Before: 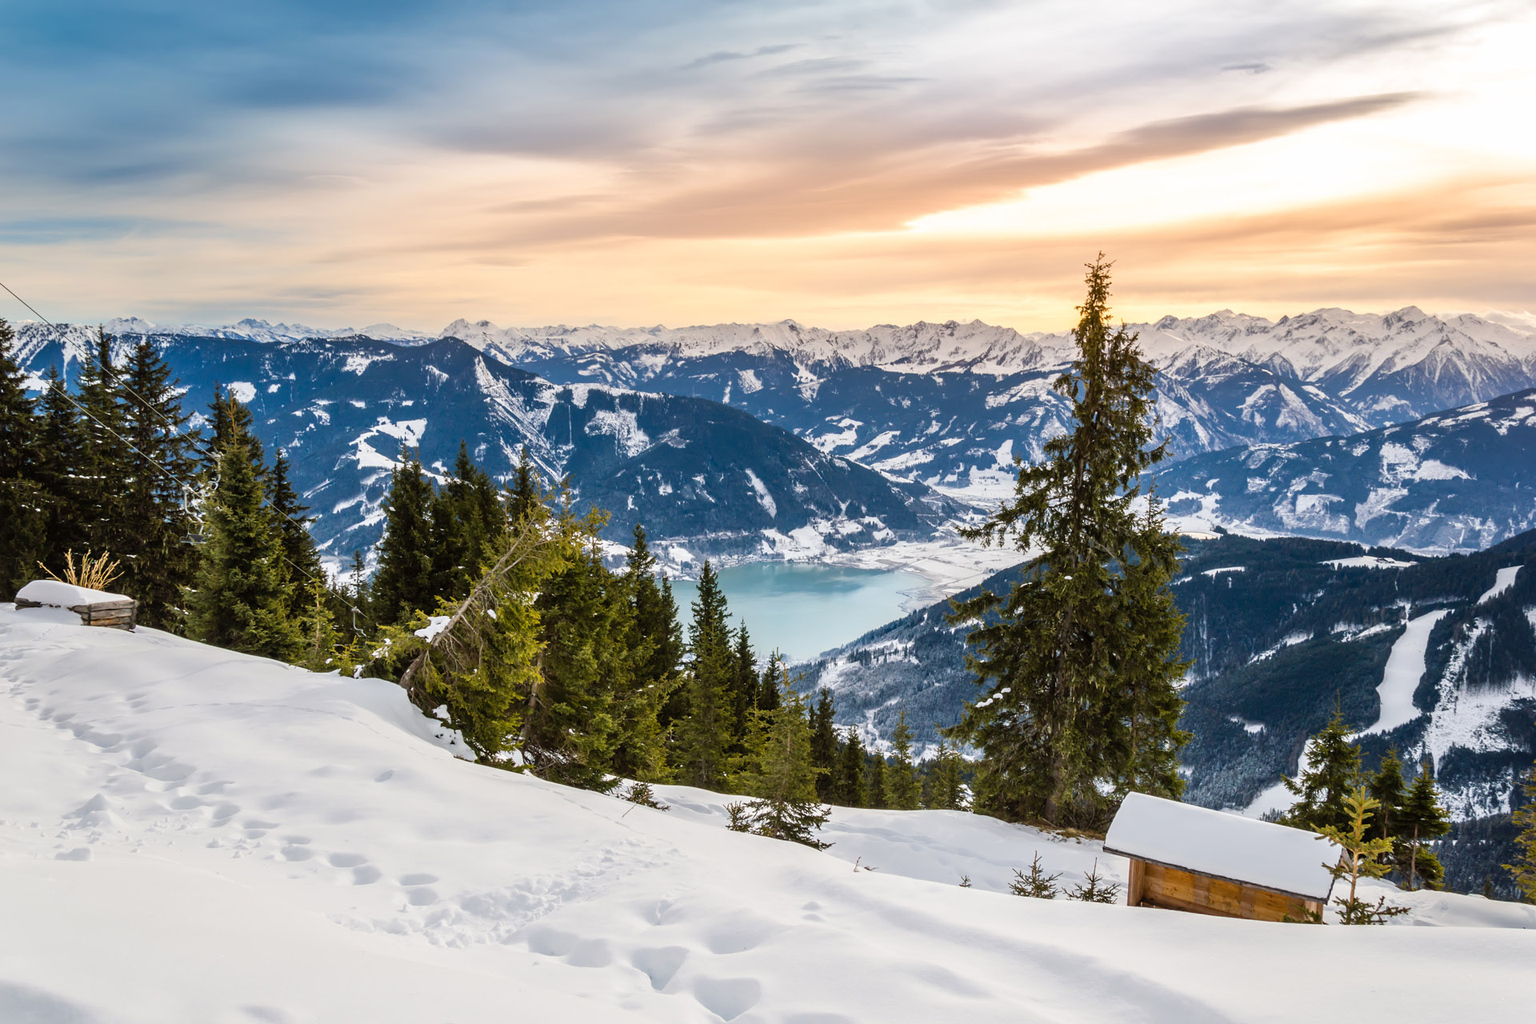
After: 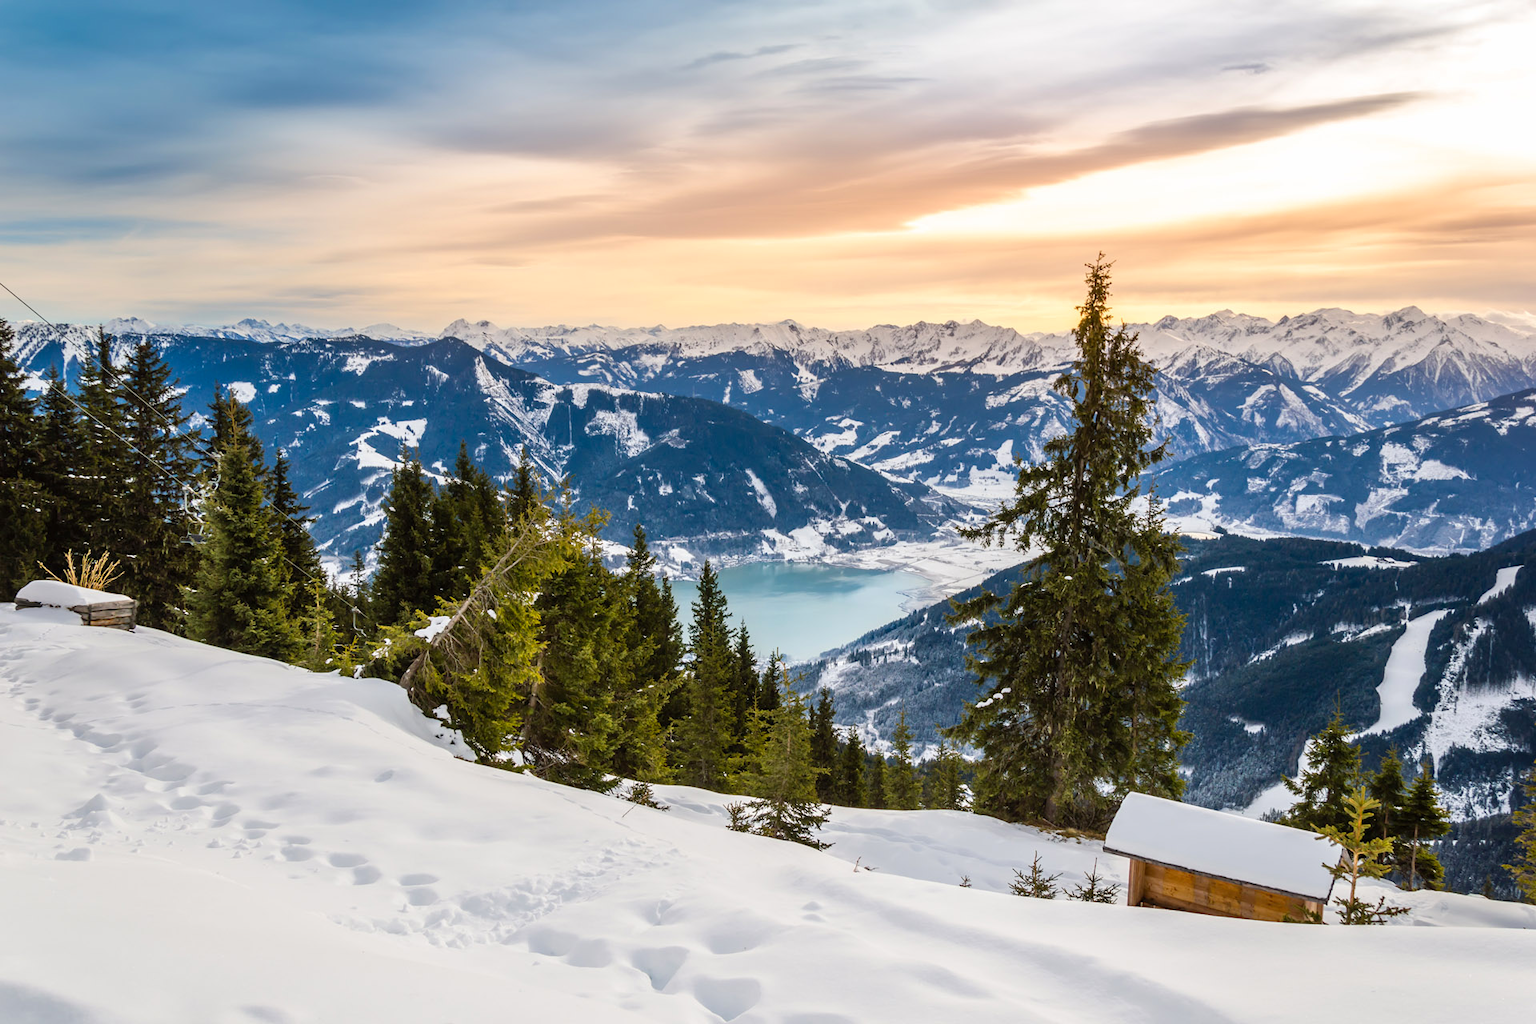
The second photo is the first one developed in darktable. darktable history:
color correction: highlights b* 0.041, saturation 1.06
